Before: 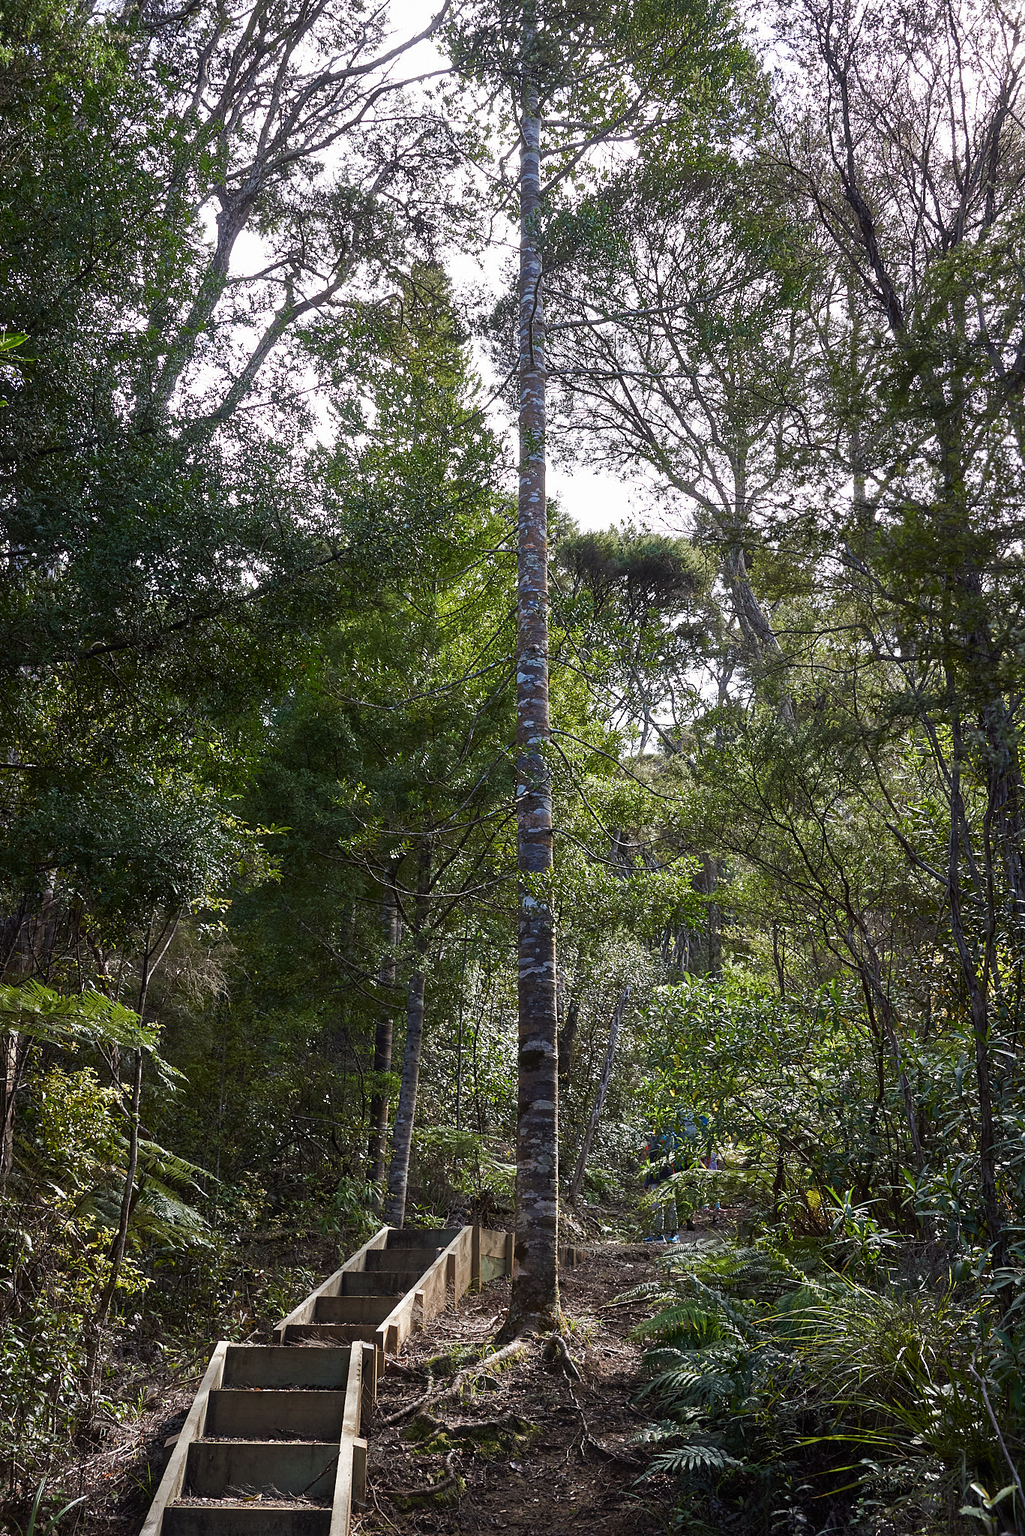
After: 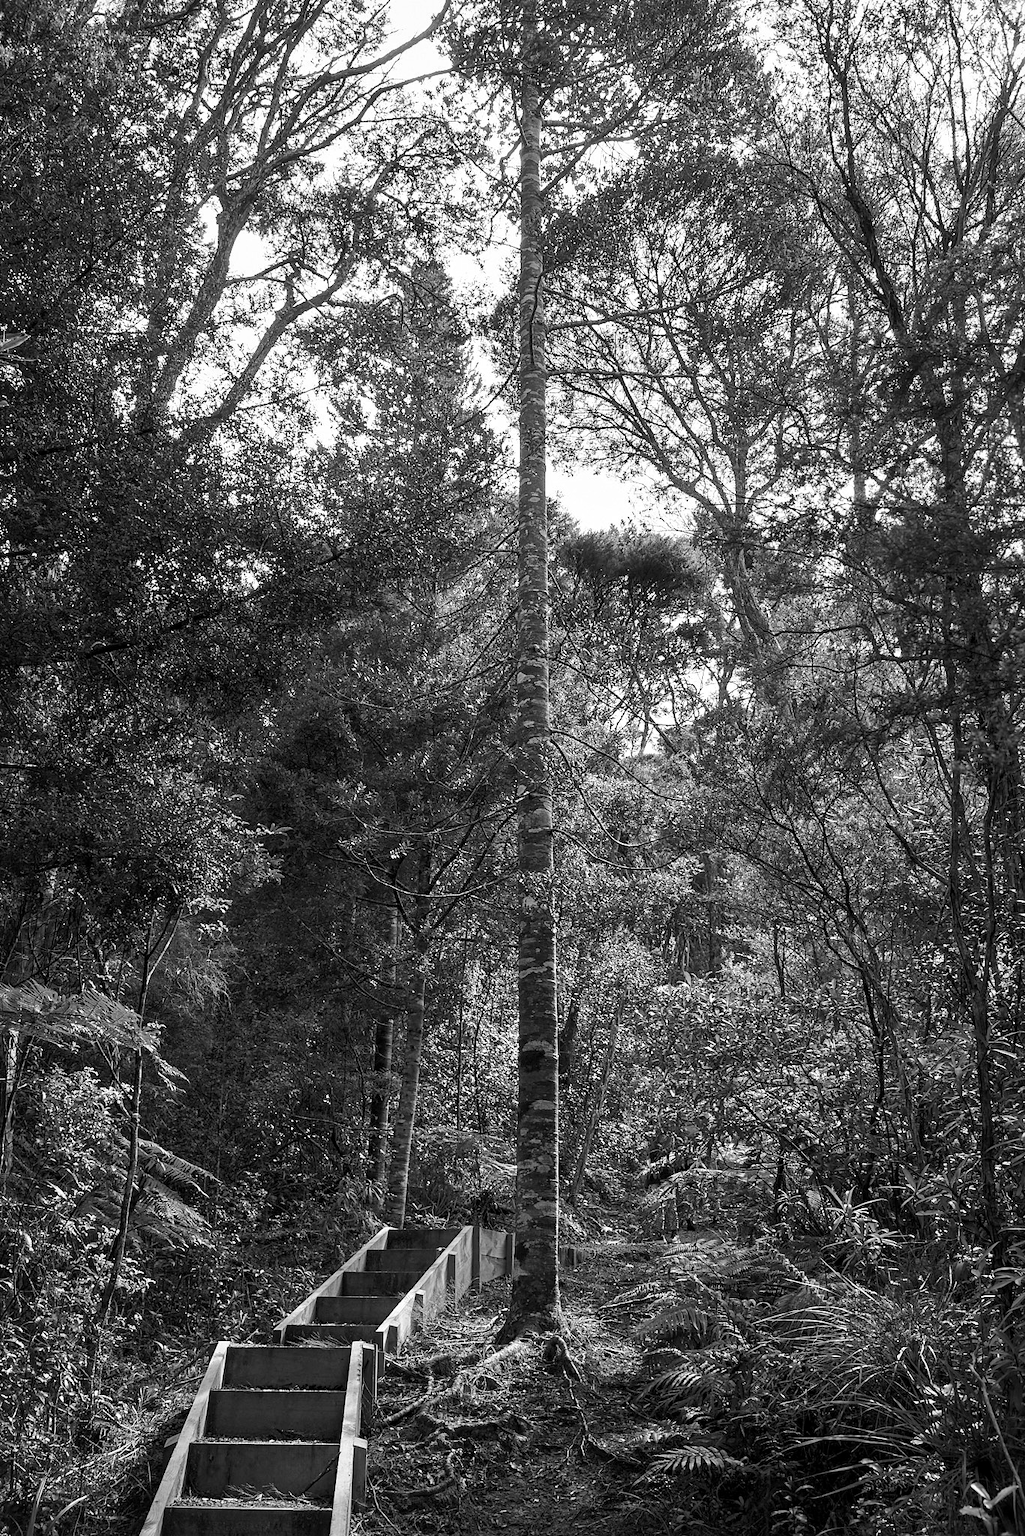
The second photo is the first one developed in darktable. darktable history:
color balance rgb: perceptual saturation grading › global saturation 20%, global vibrance 20%
monochrome: a 32, b 64, size 2.3
local contrast: mode bilateral grid, contrast 20, coarseness 50, detail 132%, midtone range 0.2
white balance: red 1.066, blue 1.119
